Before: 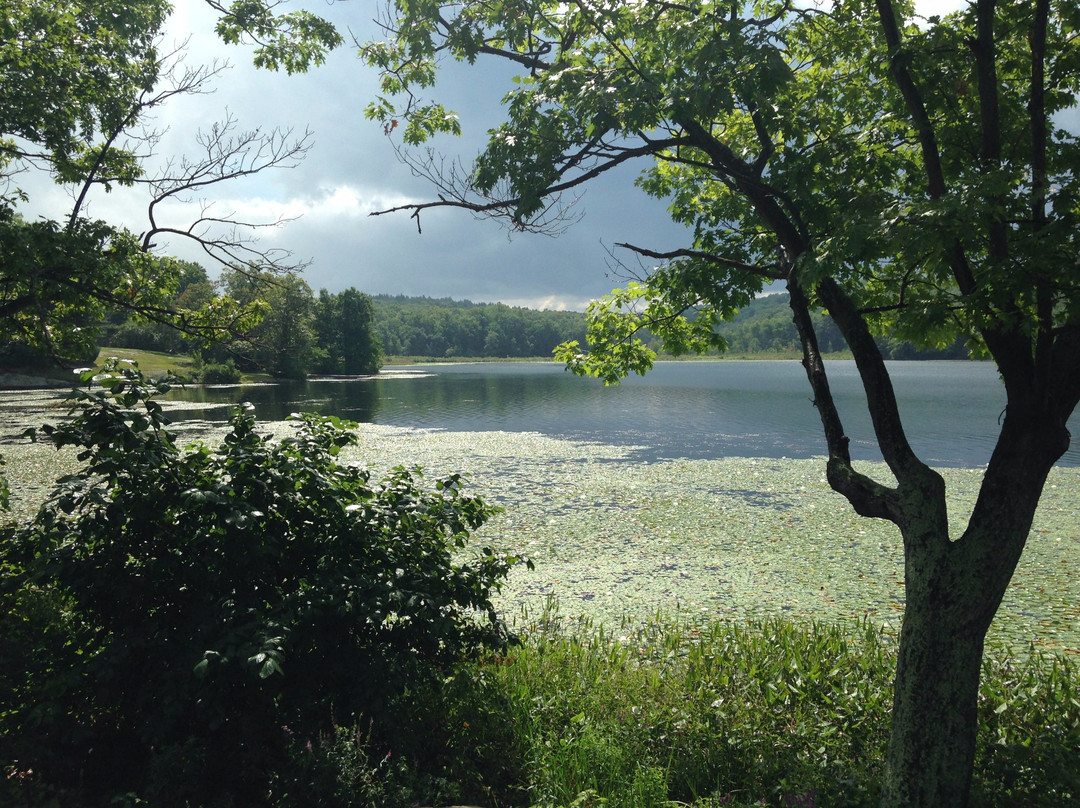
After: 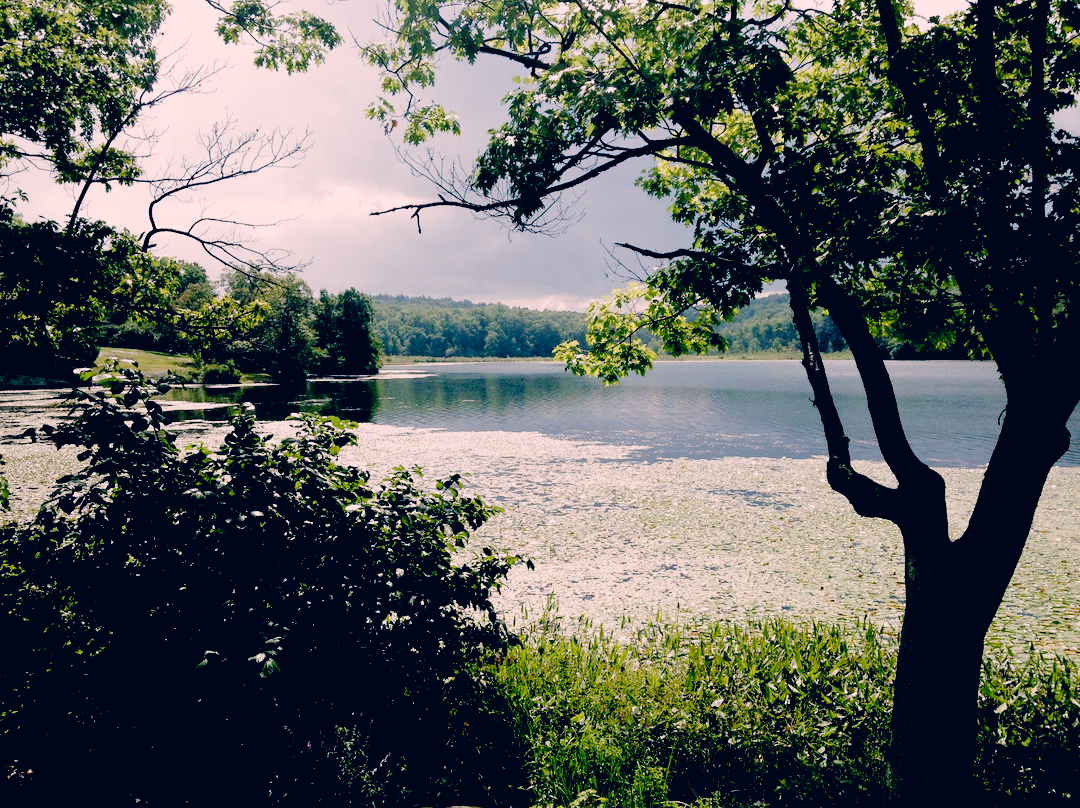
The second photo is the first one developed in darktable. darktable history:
color correction: highlights a* 14.29, highlights b* 5.8, shadows a* -5.6, shadows b* -15.19, saturation 0.869
exposure: black level correction 0.036, exposure 0.906 EV, compensate exposure bias true, compensate highlight preservation false
filmic rgb: black relative exposure -7.65 EV, white relative exposure 4.56 EV, hardness 3.61, add noise in highlights 0, preserve chrominance no, color science v3 (2019), use custom middle-gray values true, contrast in highlights soft
